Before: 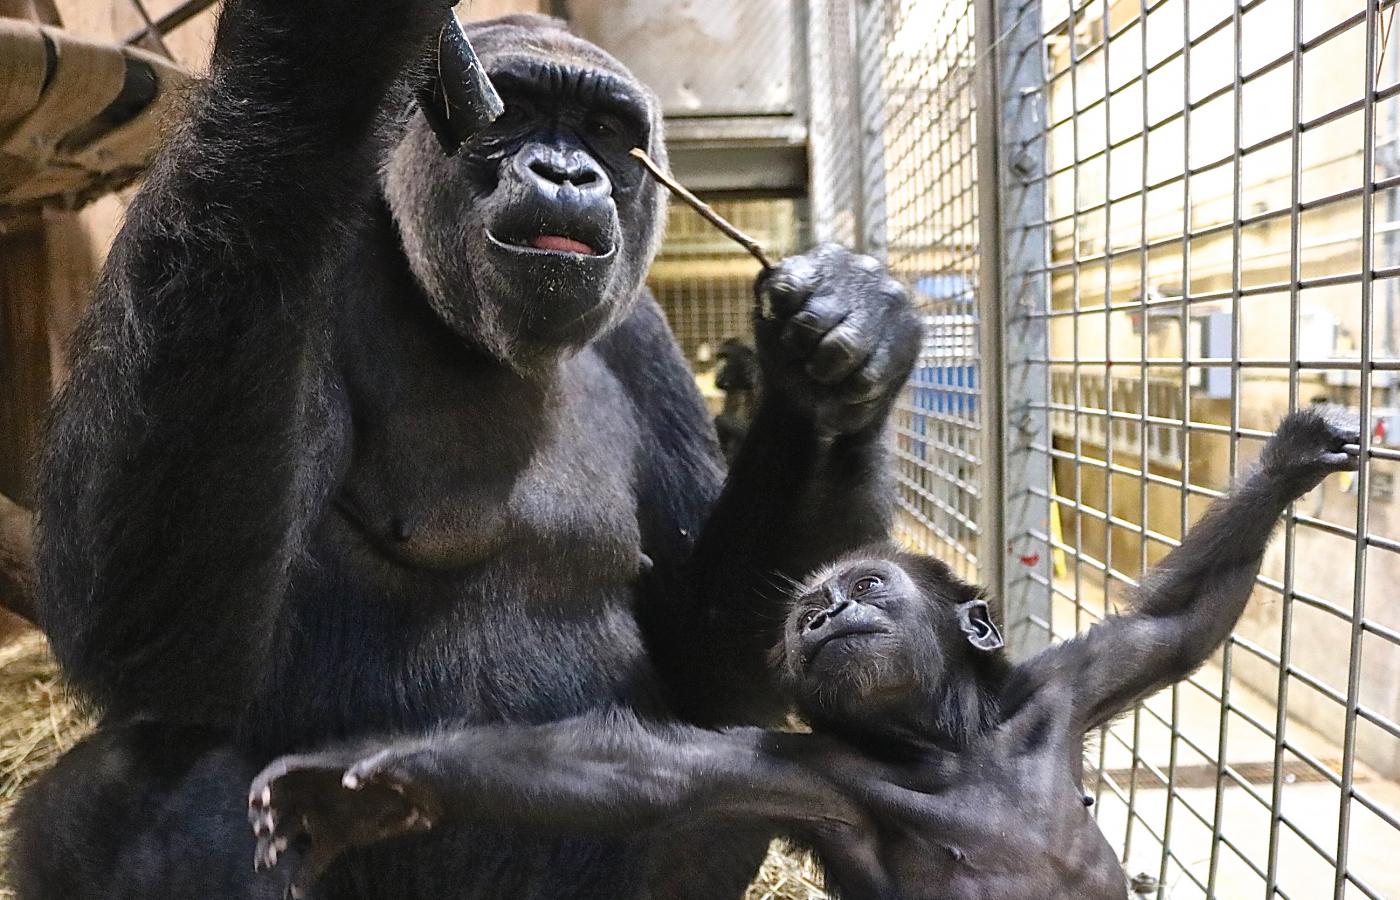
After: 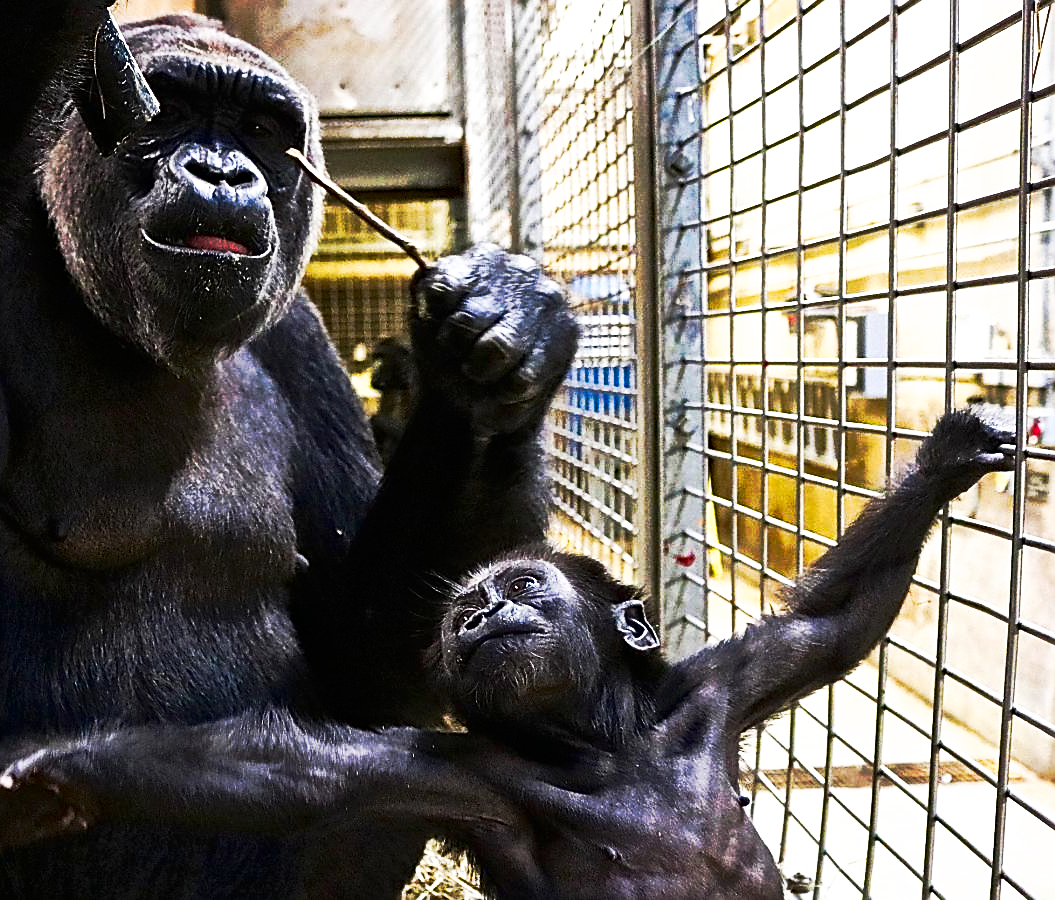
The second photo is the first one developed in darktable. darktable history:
contrast brightness saturation: brightness -0.2, saturation 0.08
haze removal: compatibility mode true, adaptive false
sharpen: on, module defaults
crop and rotate: left 24.6%
tone curve: curves: ch0 [(0, 0) (0.003, 0.003) (0.011, 0.008) (0.025, 0.018) (0.044, 0.04) (0.069, 0.062) (0.1, 0.09) (0.136, 0.121) (0.177, 0.158) (0.224, 0.197) (0.277, 0.255) (0.335, 0.314) (0.399, 0.391) (0.468, 0.496) (0.543, 0.683) (0.623, 0.801) (0.709, 0.883) (0.801, 0.94) (0.898, 0.984) (1, 1)], preserve colors none
